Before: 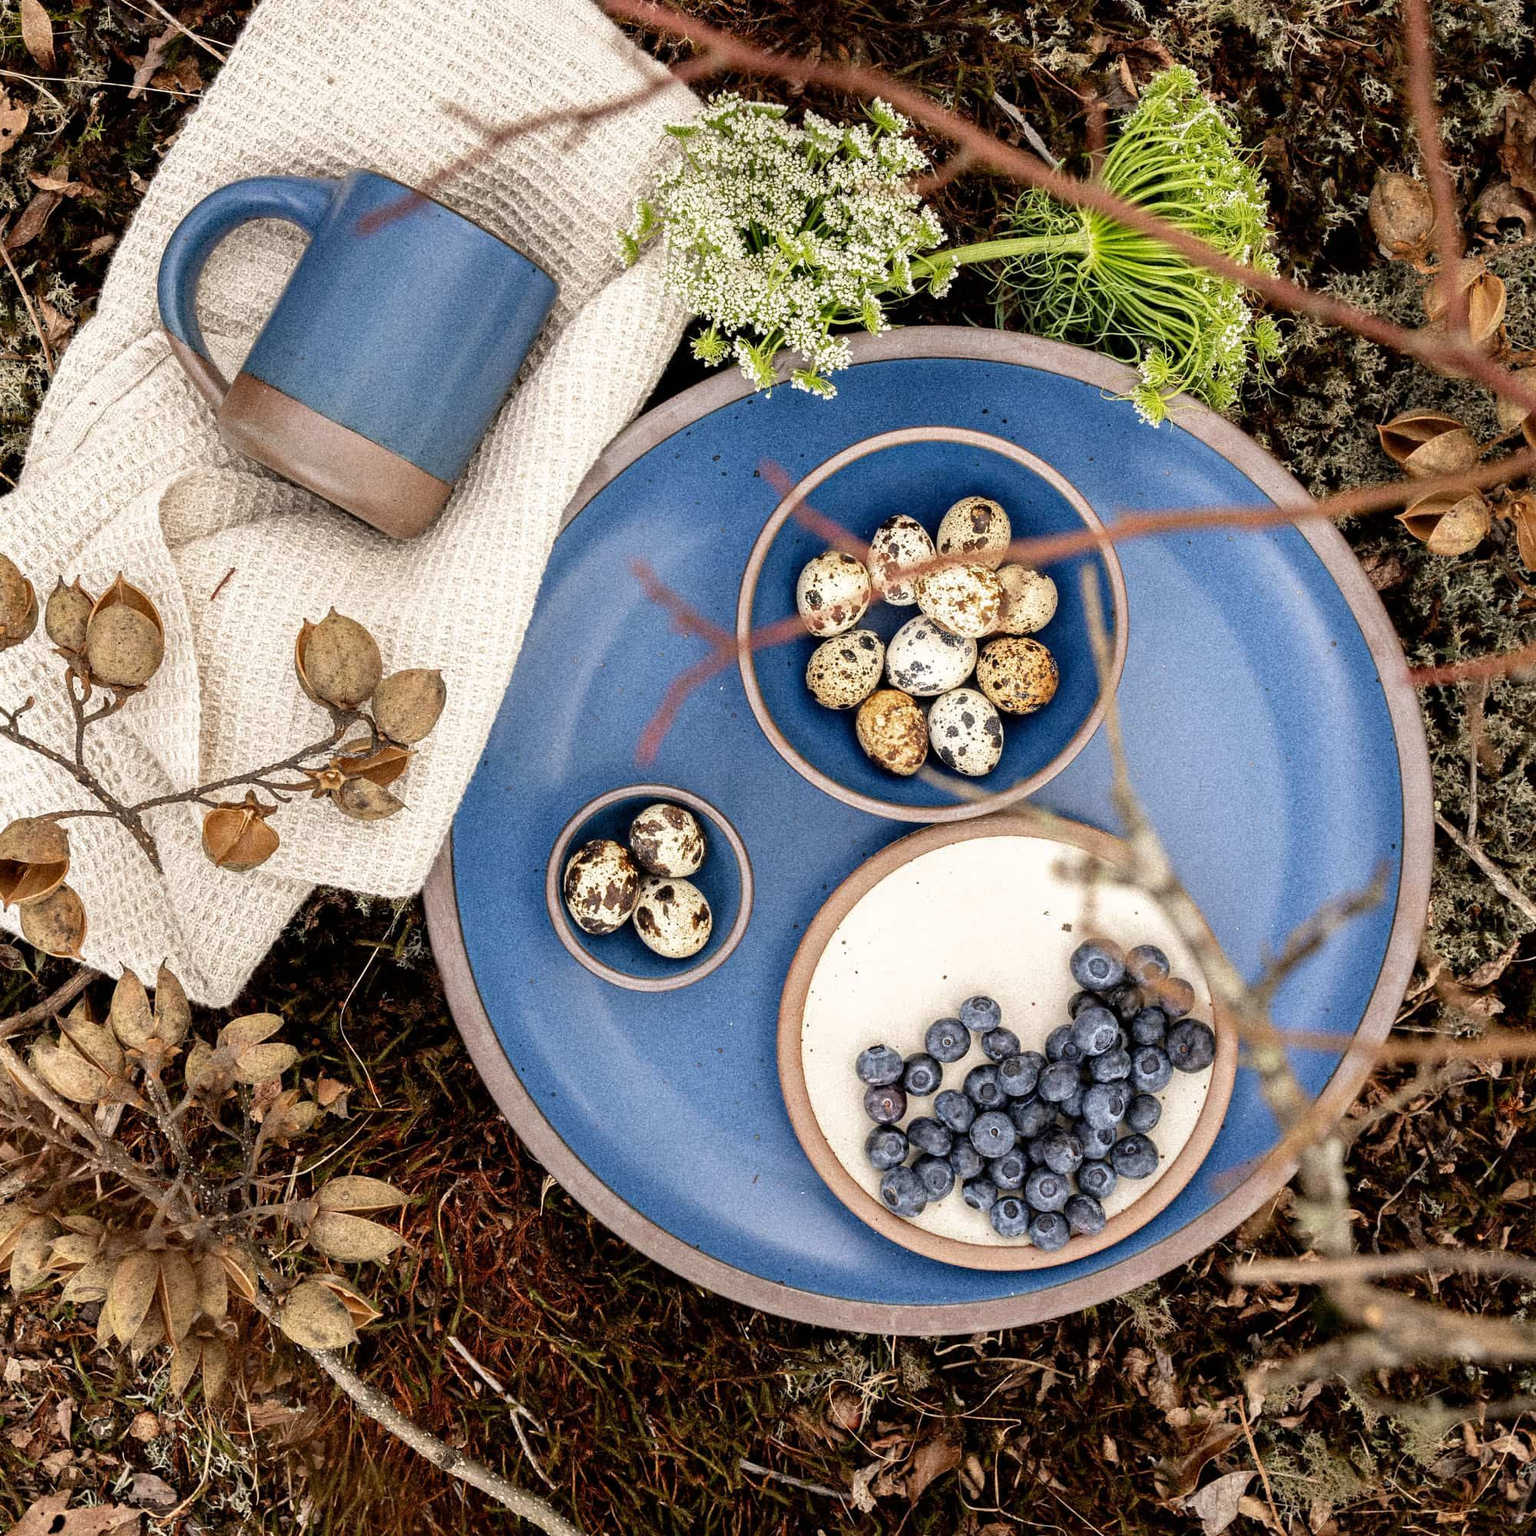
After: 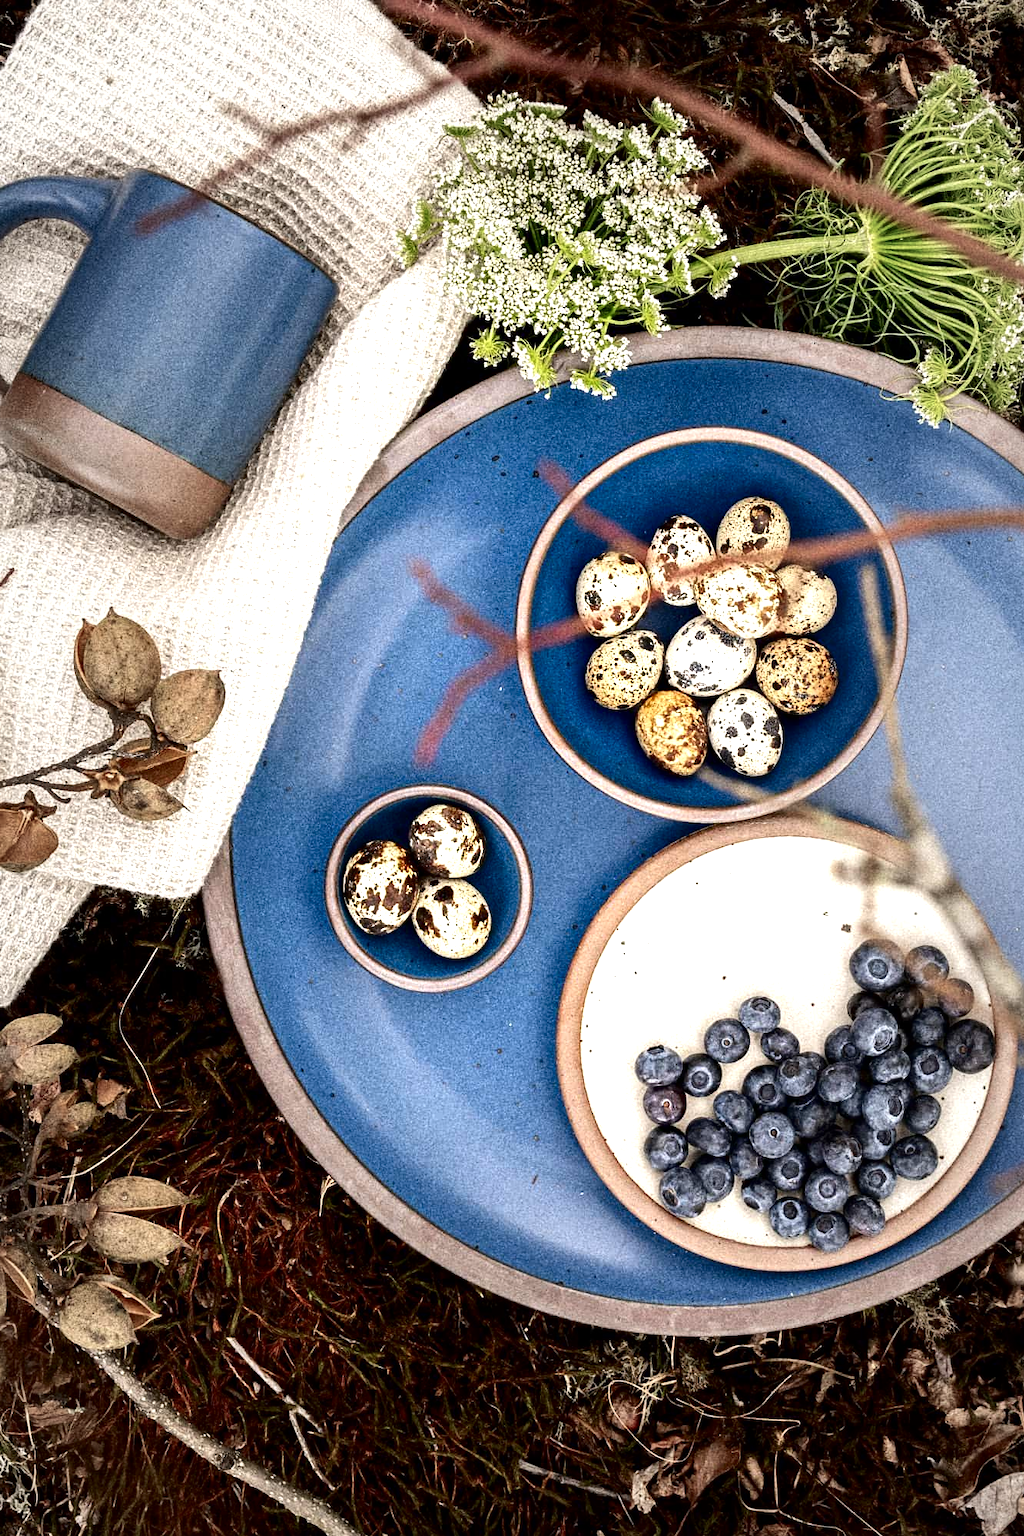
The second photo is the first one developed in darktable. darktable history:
exposure: black level correction 0, exposure 0.702 EV
contrast brightness saturation: contrast 0.132, brightness -0.22, saturation 0.136
crop and rotate: left 14.436%, right 18.896%
vignetting: fall-off start 17.8%, fall-off radius 137.46%, width/height ratio 0.618, shape 0.588
